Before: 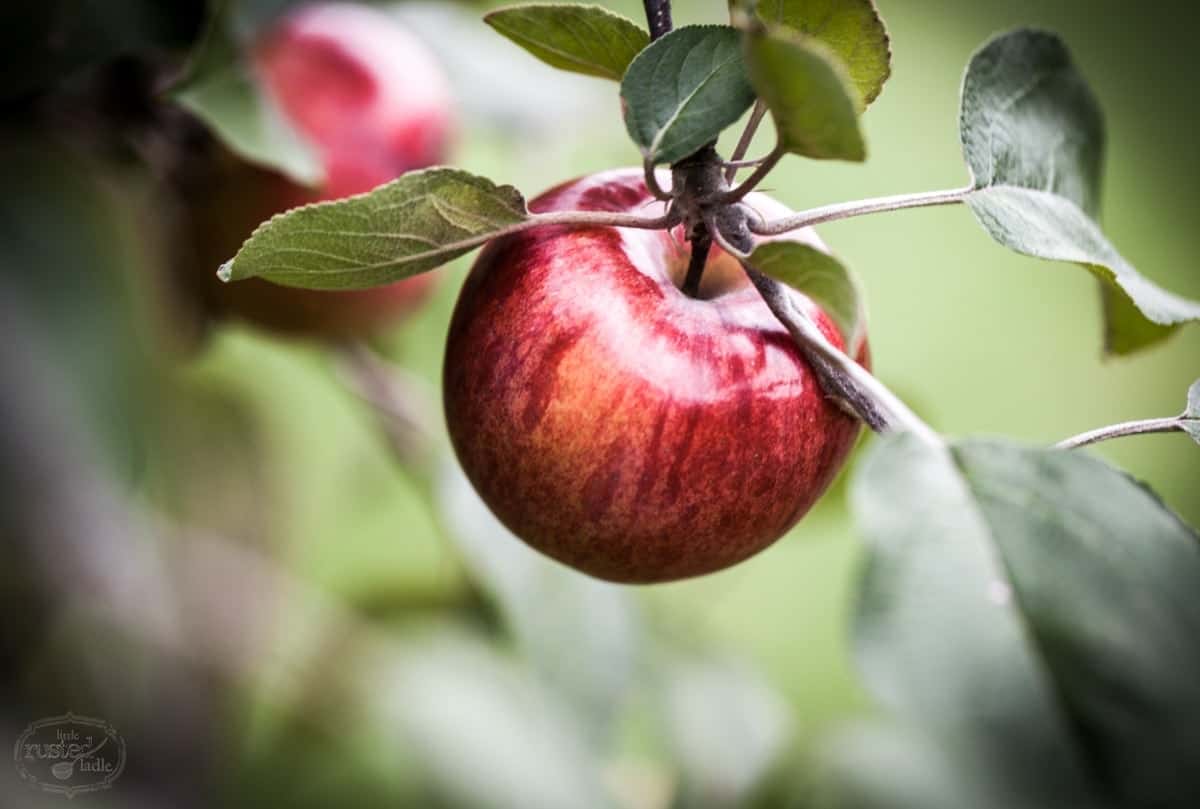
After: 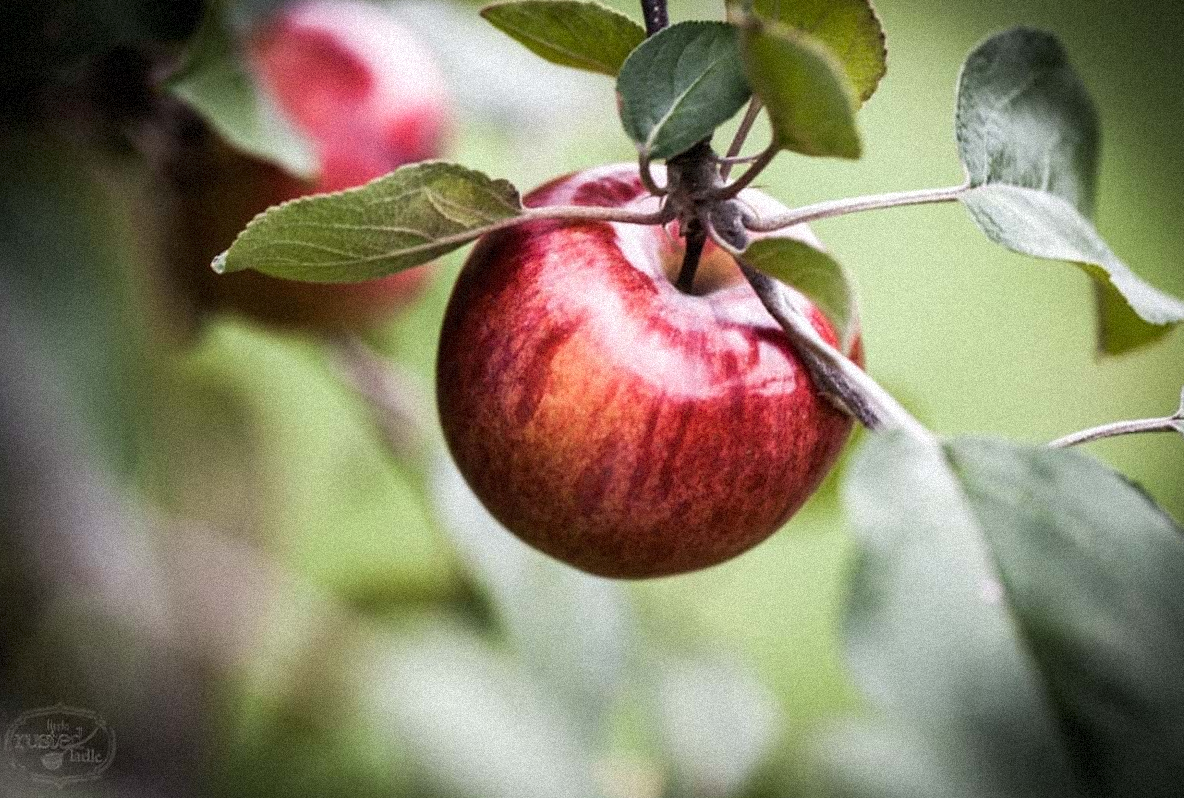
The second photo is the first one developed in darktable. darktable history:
crop and rotate: angle -0.5°
grain: strength 35%, mid-tones bias 0%
